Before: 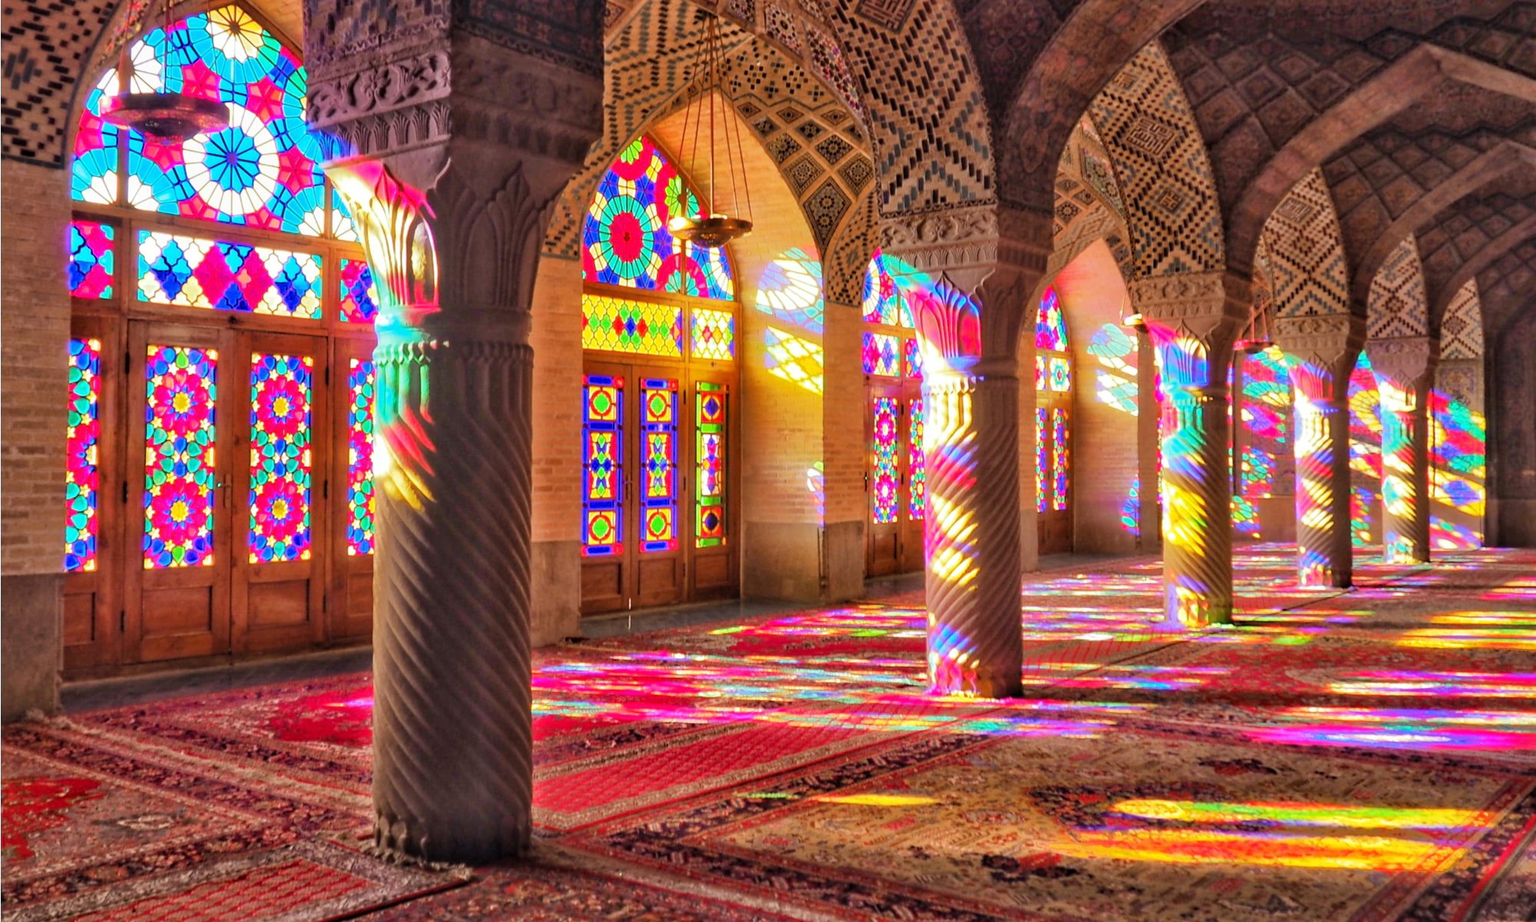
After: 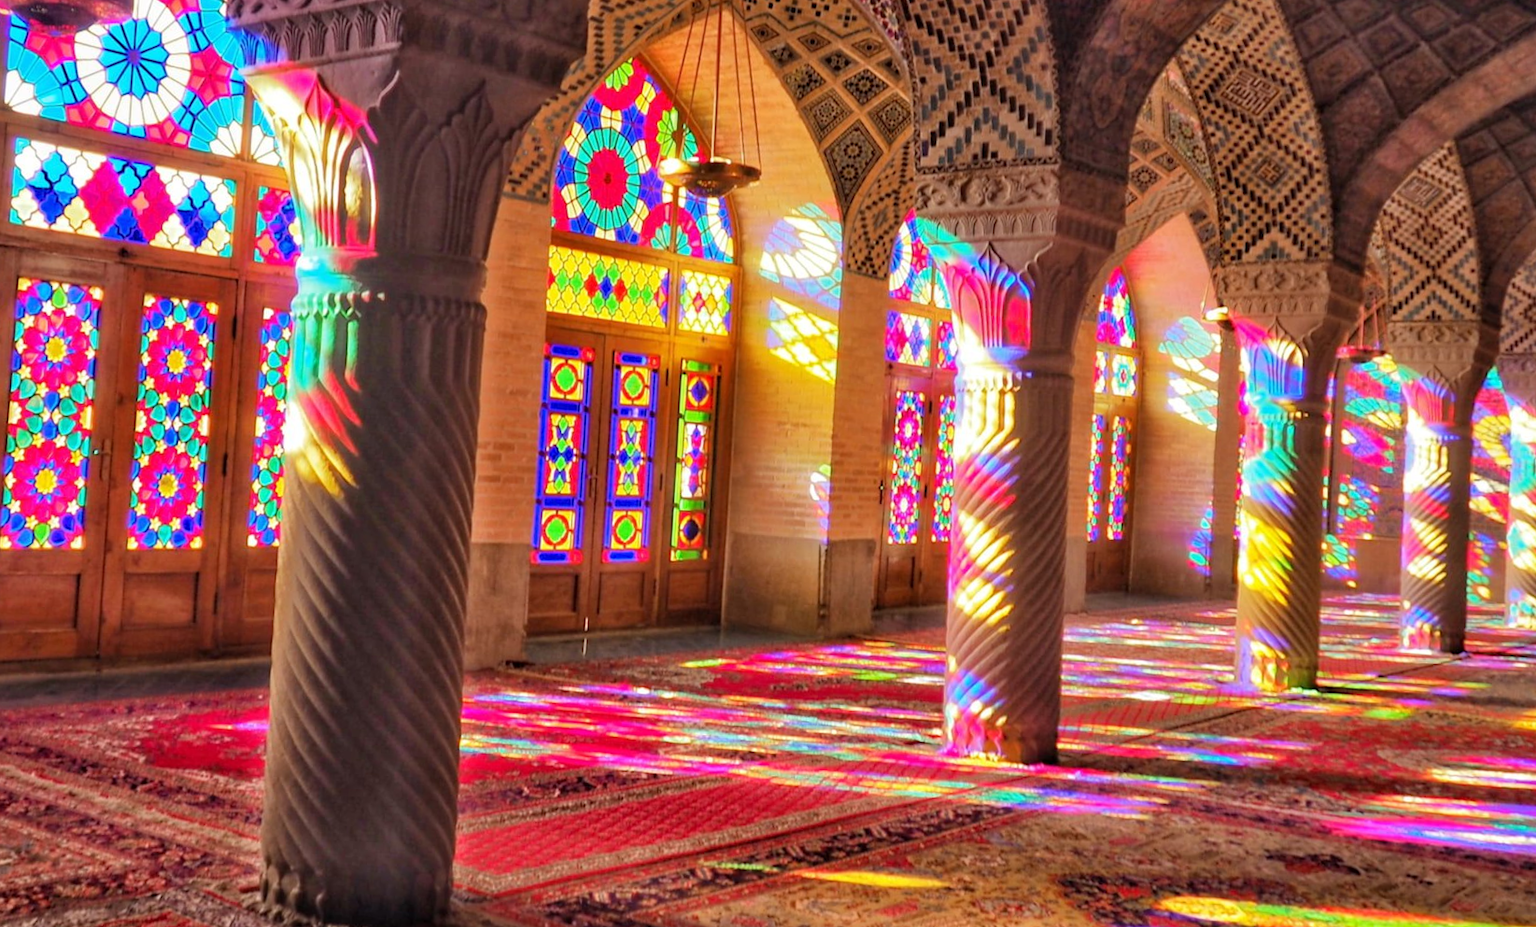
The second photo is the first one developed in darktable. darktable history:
crop and rotate: angle -3.22°, left 5.39%, top 5.167%, right 4.778%, bottom 4.395%
